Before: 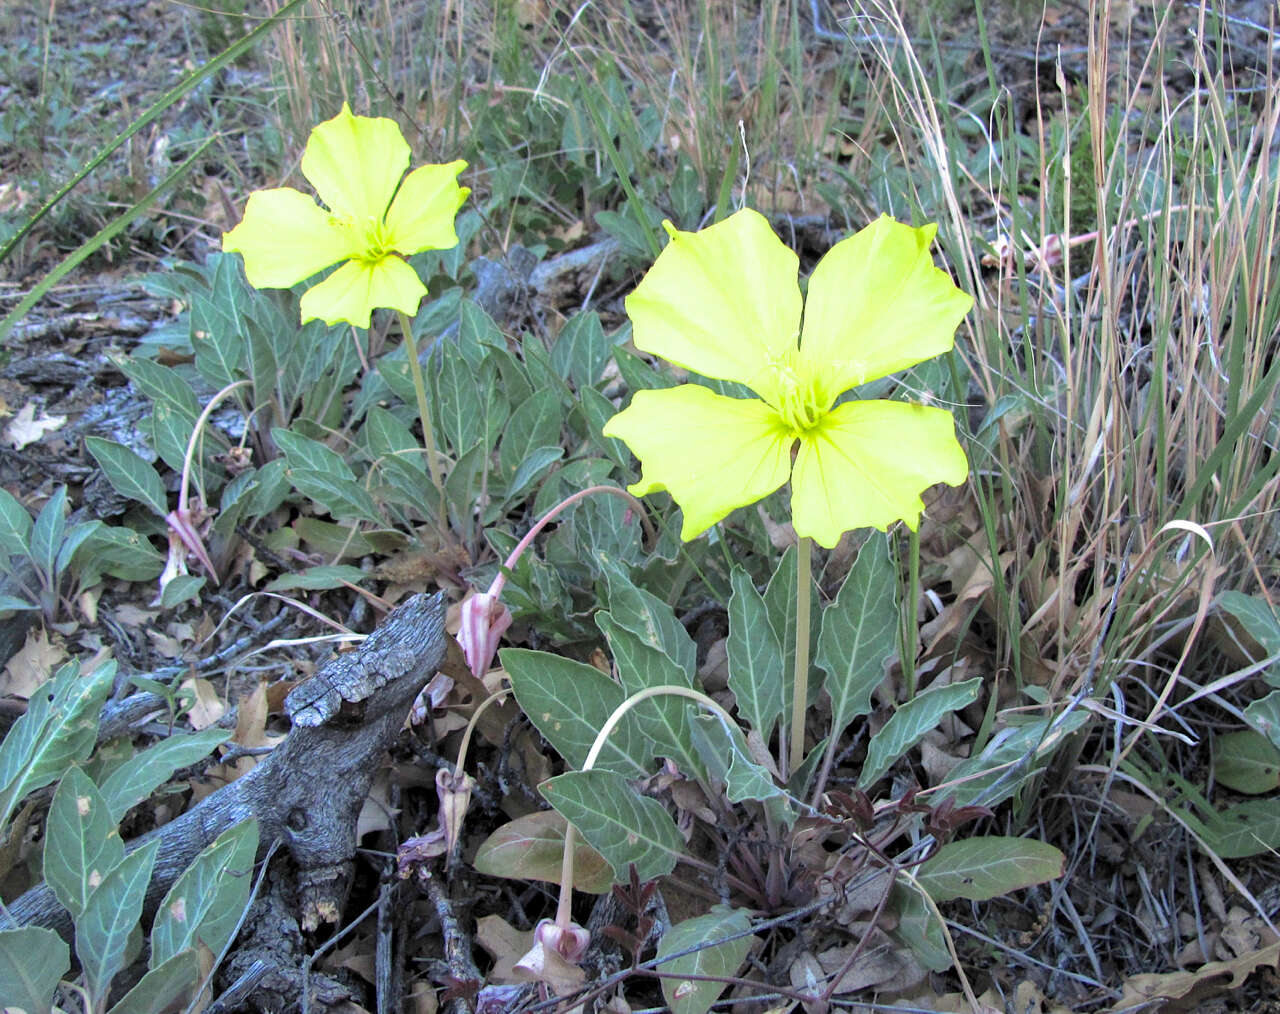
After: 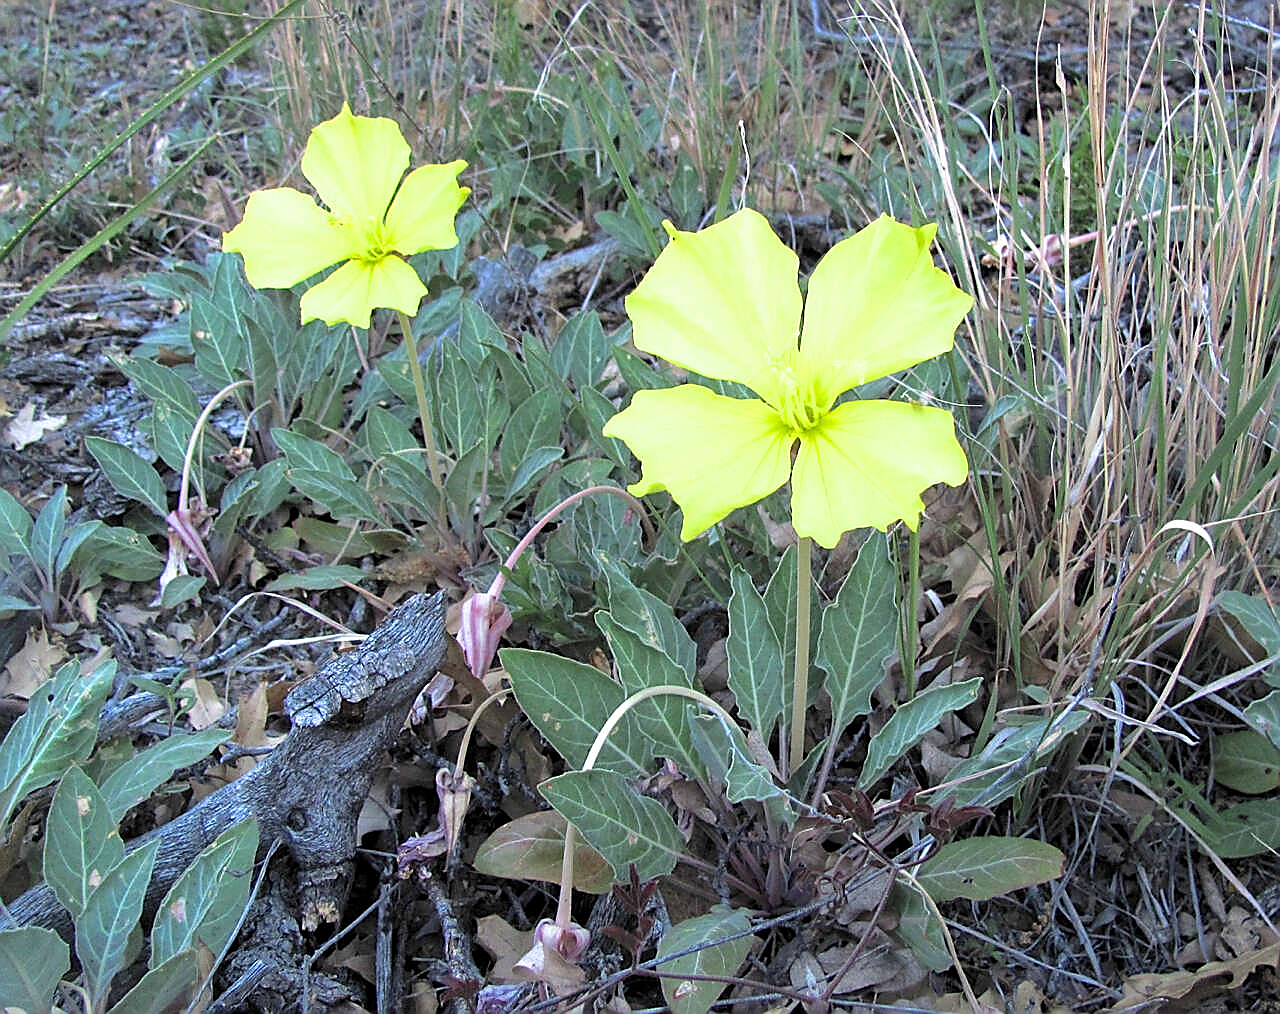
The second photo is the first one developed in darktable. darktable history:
sharpen: radius 1.428, amount 1.232, threshold 0.846
